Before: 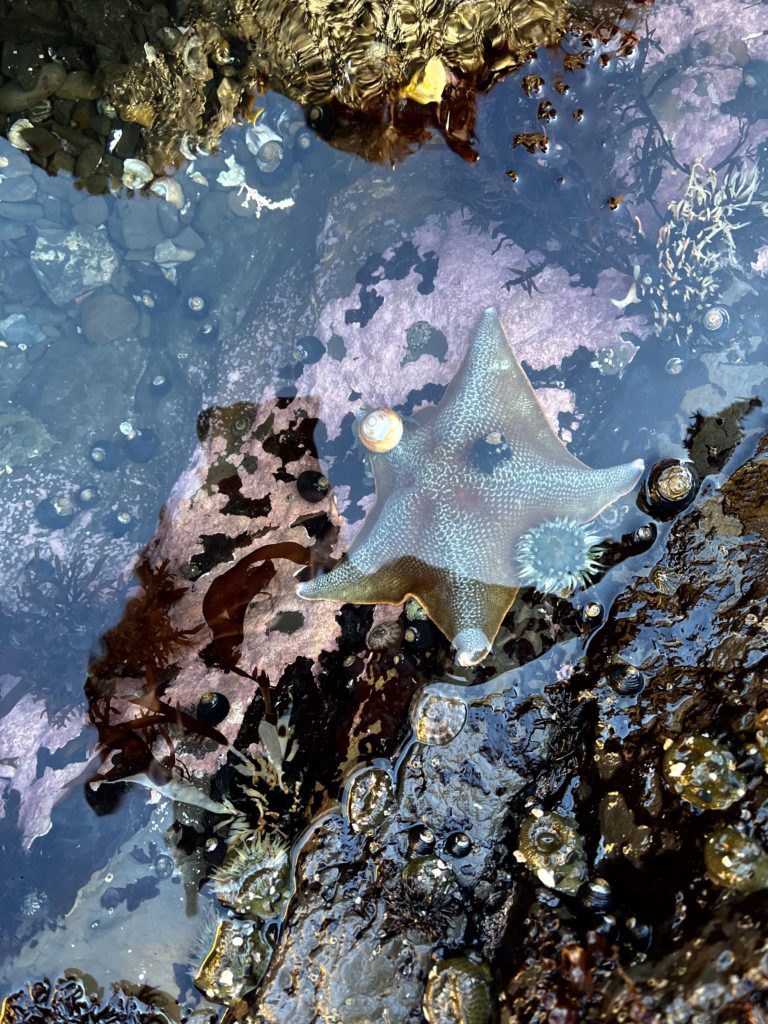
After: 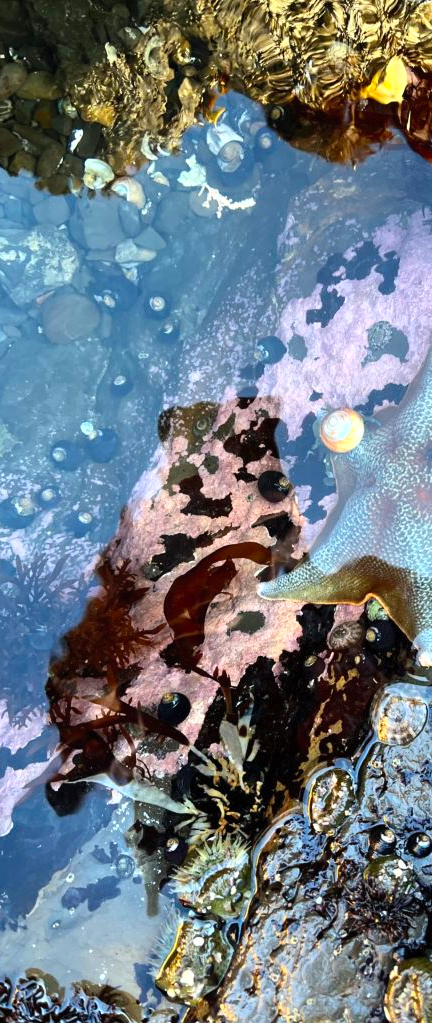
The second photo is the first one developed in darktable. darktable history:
shadows and highlights: radius 337.17, shadows 29.01, soften with gaussian
crop: left 5.114%, right 38.589%
contrast brightness saturation: contrast 0.2, brightness 0.16, saturation 0.22
